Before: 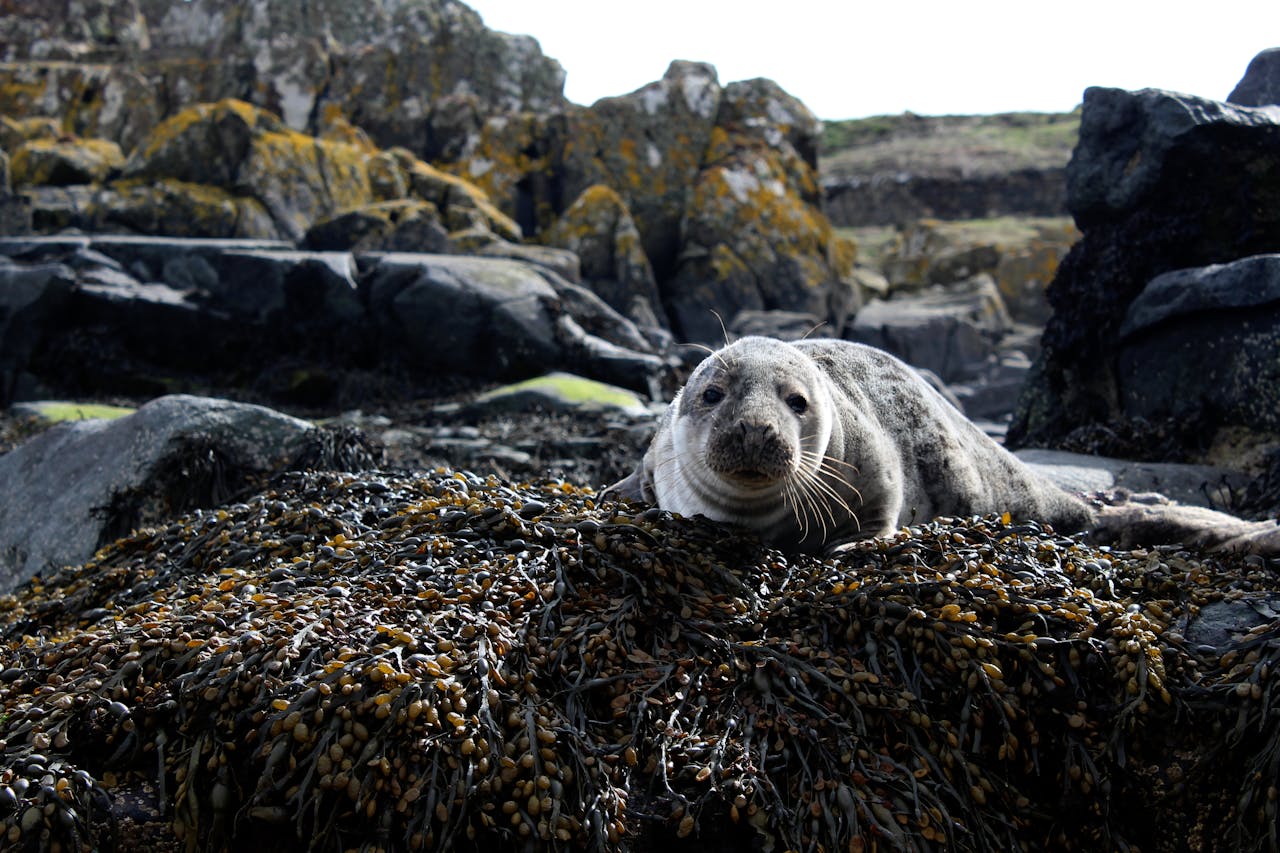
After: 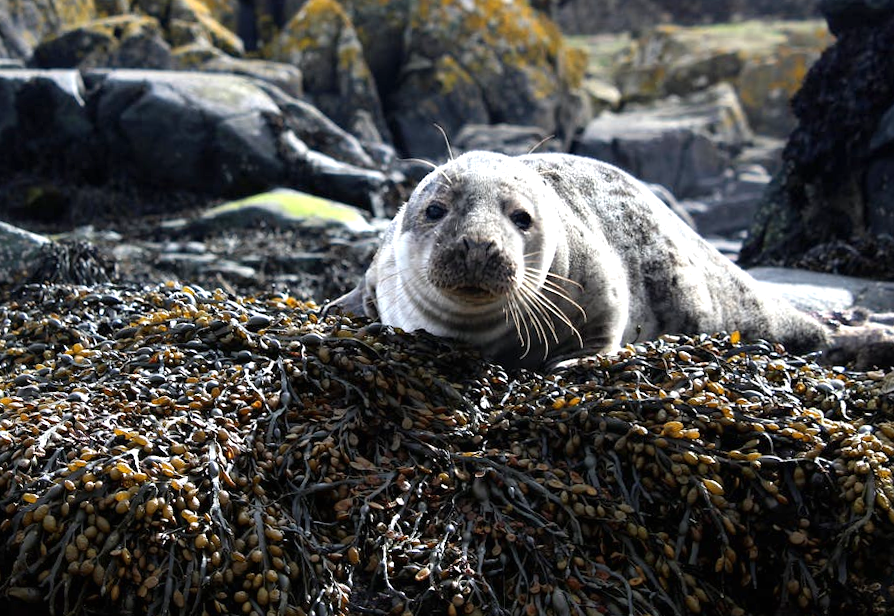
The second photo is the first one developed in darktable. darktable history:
exposure: black level correction 0, exposure 0.7 EV, compensate exposure bias true, compensate highlight preservation false
crop: left 16.871%, top 22.857%, right 9.116%
rotate and perspective: rotation 0.062°, lens shift (vertical) 0.115, lens shift (horizontal) -0.133, crop left 0.047, crop right 0.94, crop top 0.061, crop bottom 0.94
